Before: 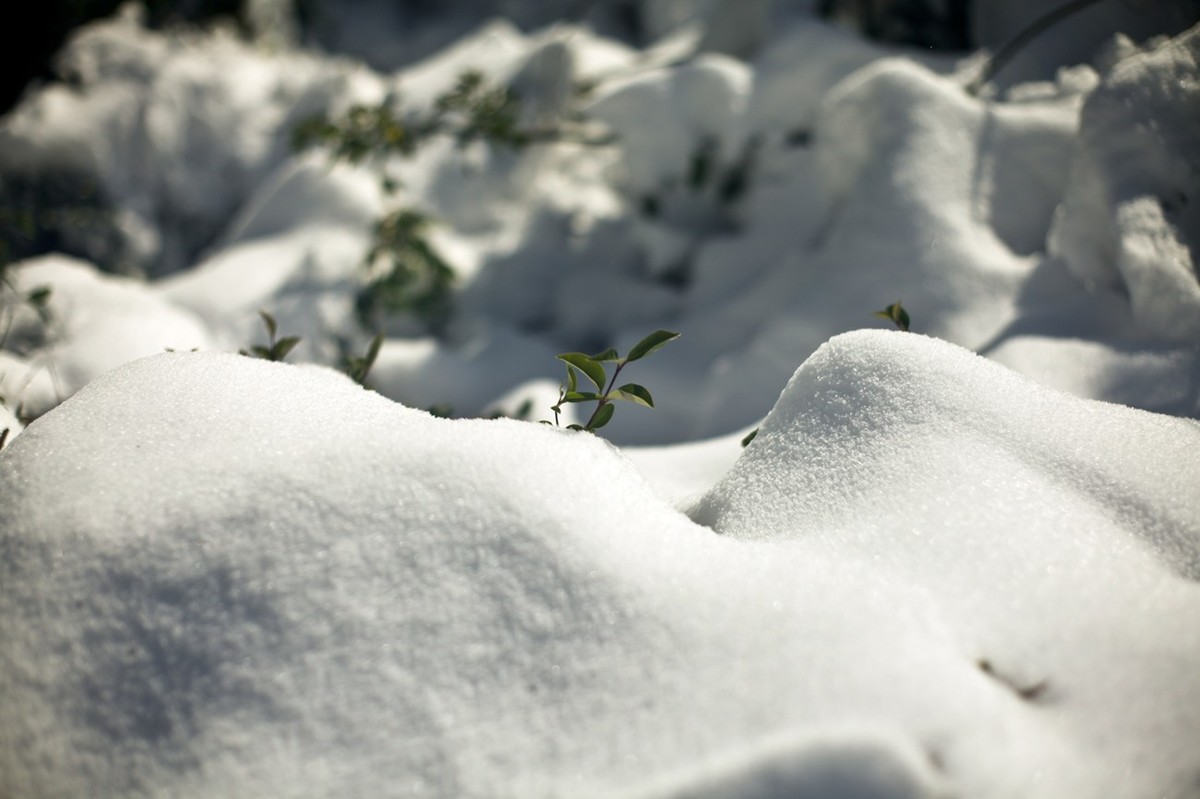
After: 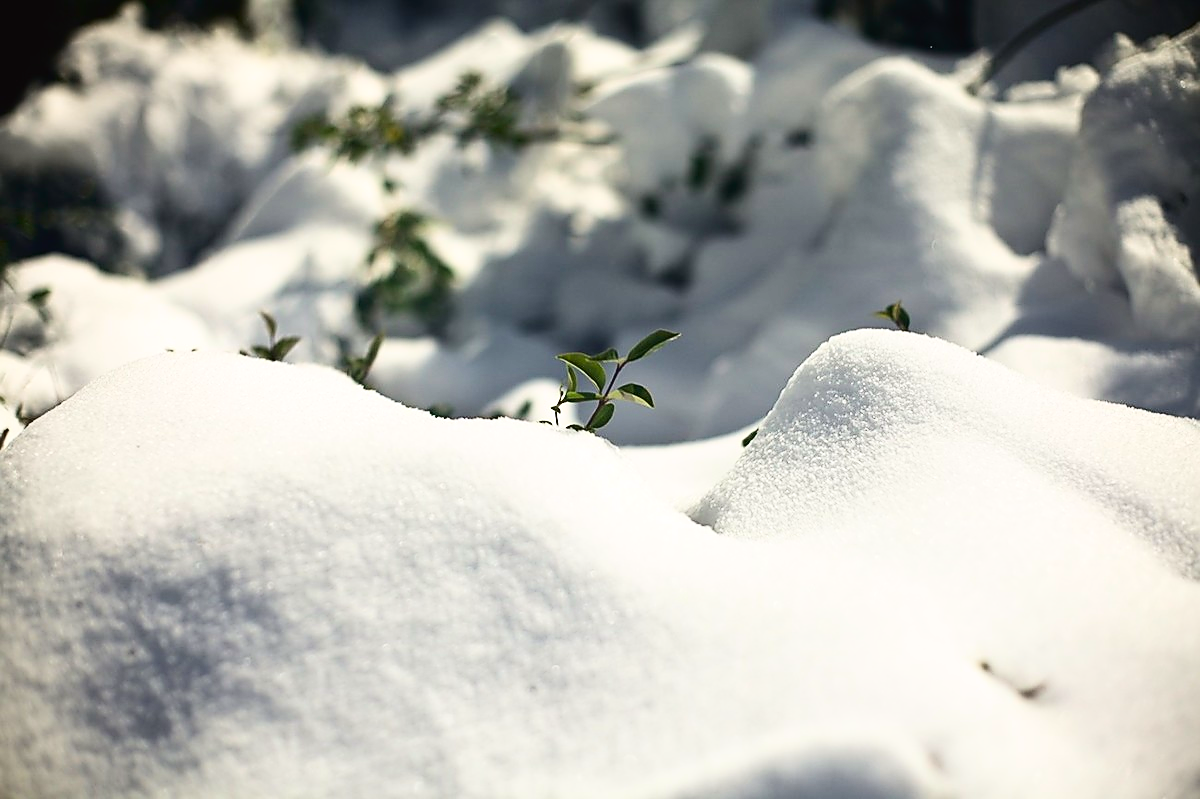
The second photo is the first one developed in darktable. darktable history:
shadows and highlights: shadows 1.79, highlights 38.96
tone curve: curves: ch0 [(0, 0.023) (0.087, 0.065) (0.184, 0.168) (0.45, 0.54) (0.57, 0.683) (0.722, 0.825) (0.877, 0.948) (1, 1)]; ch1 [(0, 0) (0.388, 0.369) (0.45, 0.43) (0.505, 0.509) (0.534, 0.528) (0.657, 0.655) (1, 1)]; ch2 [(0, 0) (0.314, 0.223) (0.427, 0.405) (0.5, 0.5) (0.55, 0.566) (0.625, 0.657) (1, 1)], color space Lab, independent channels, preserve colors none
sharpen: radius 1.401, amount 1.232, threshold 0.799
